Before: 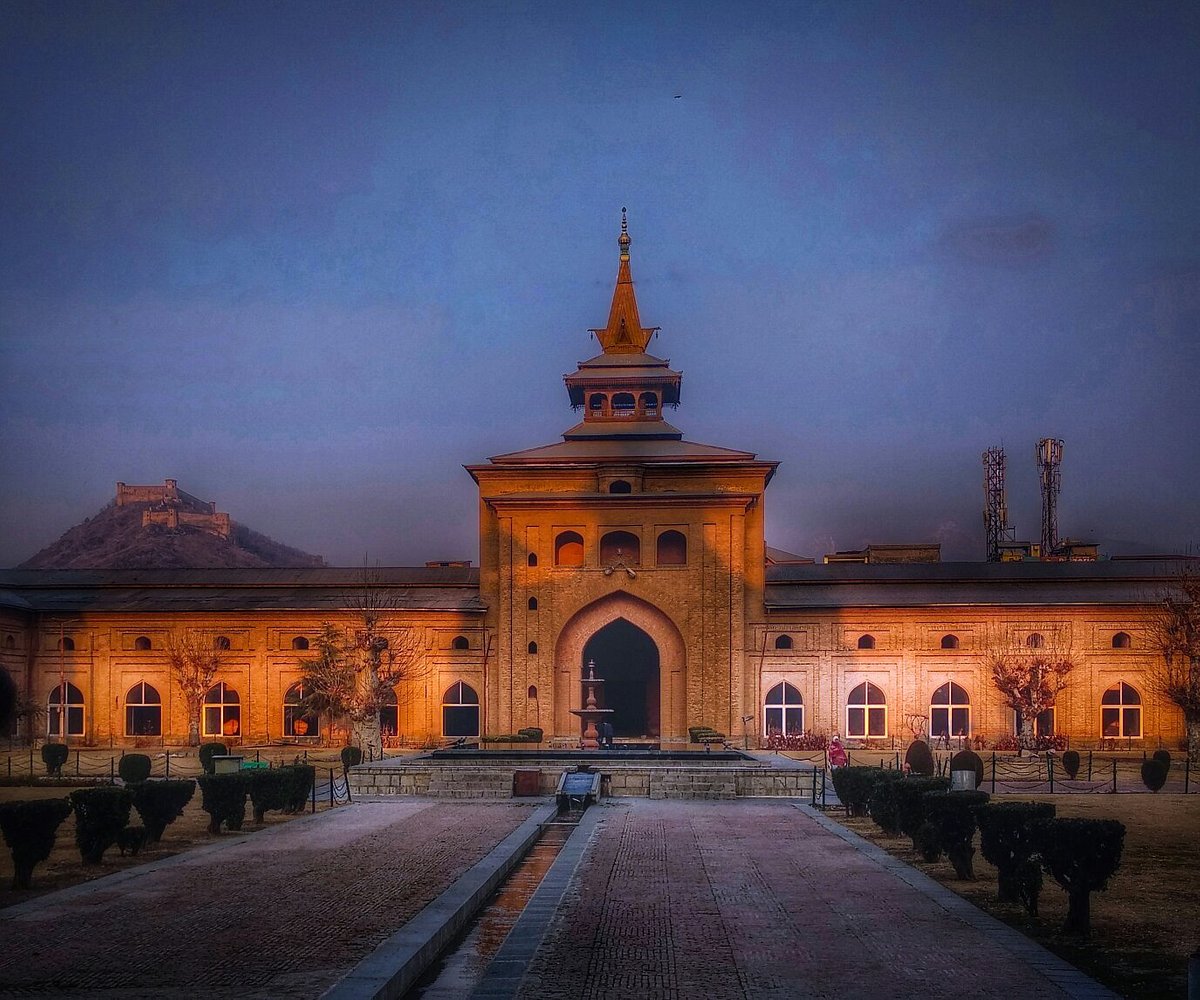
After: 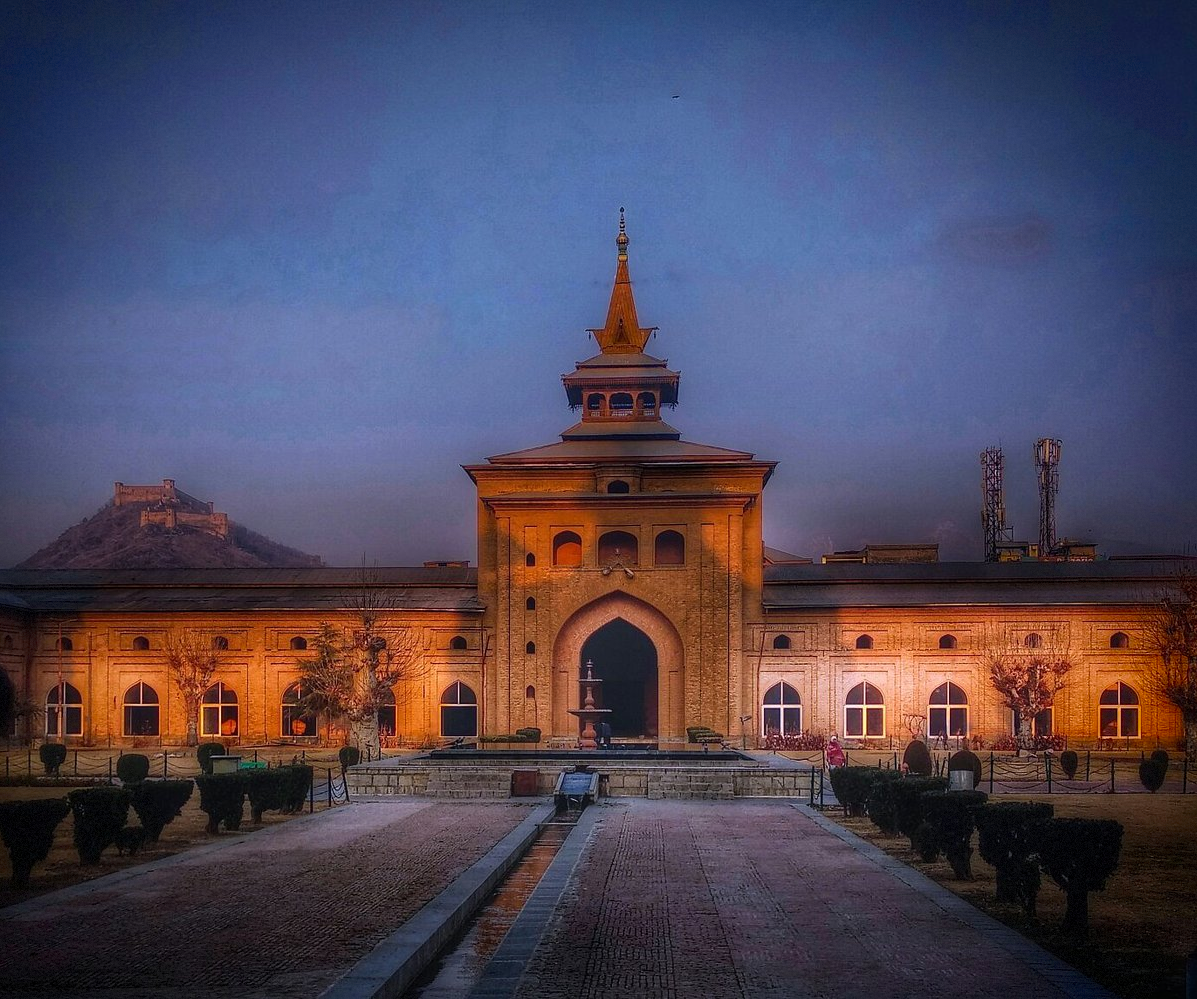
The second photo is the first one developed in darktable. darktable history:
vignetting: fall-off radius 46.18%, saturation 0.369, center (-0.077, 0.069), dithering 8-bit output
crop and rotate: left 0.175%, bottom 0.013%
